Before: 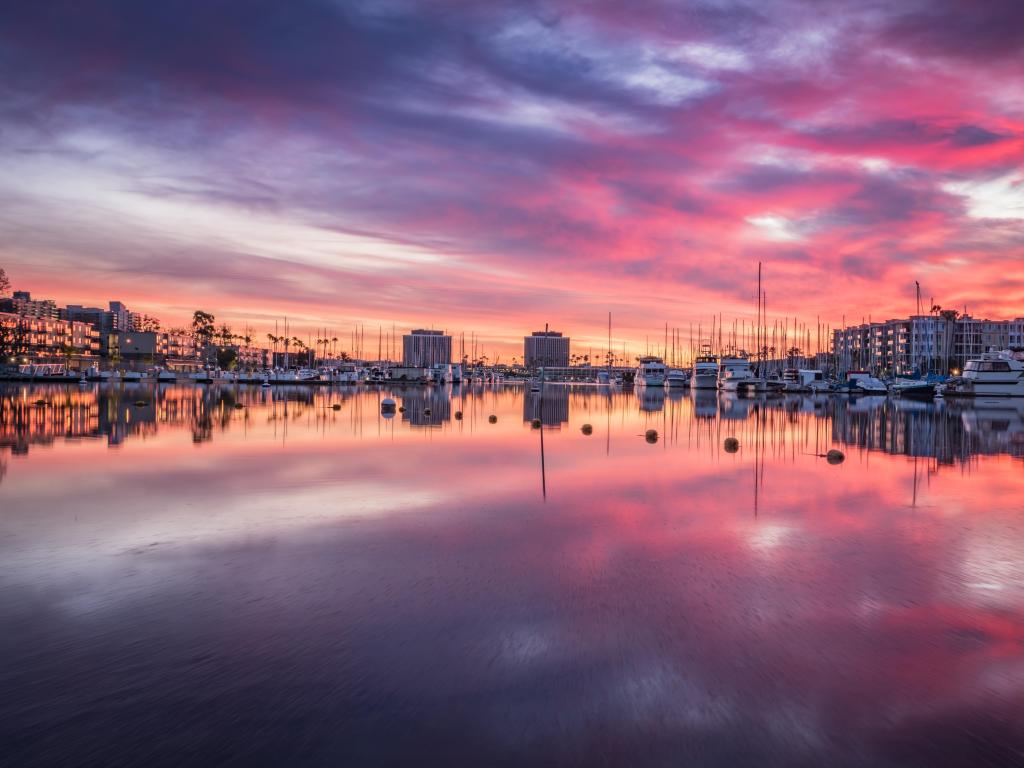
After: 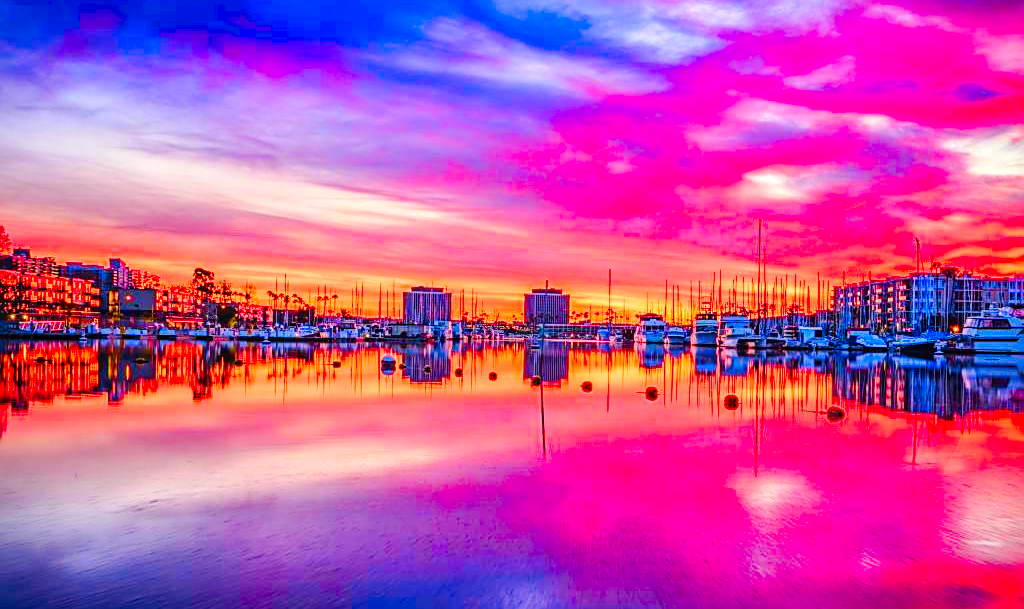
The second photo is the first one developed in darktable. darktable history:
color correction: saturation 3
shadows and highlights: shadows 22.7, highlights -48.71, soften with gaussian
sharpen: on, module defaults
vignetting: fall-off start 97.23%, saturation -0.024, center (-0.033, -0.042), width/height ratio 1.179, unbound false
white balance: red 1.009, blue 0.985
tone curve: curves: ch0 [(0, 0) (0.003, 0.034) (0.011, 0.038) (0.025, 0.046) (0.044, 0.054) (0.069, 0.06) (0.1, 0.079) (0.136, 0.114) (0.177, 0.151) (0.224, 0.213) (0.277, 0.293) (0.335, 0.385) (0.399, 0.482) (0.468, 0.578) (0.543, 0.655) (0.623, 0.724) (0.709, 0.786) (0.801, 0.854) (0.898, 0.922) (1, 1)], preserve colors none
crop and rotate: top 5.667%, bottom 14.937%
local contrast: detail 130%
